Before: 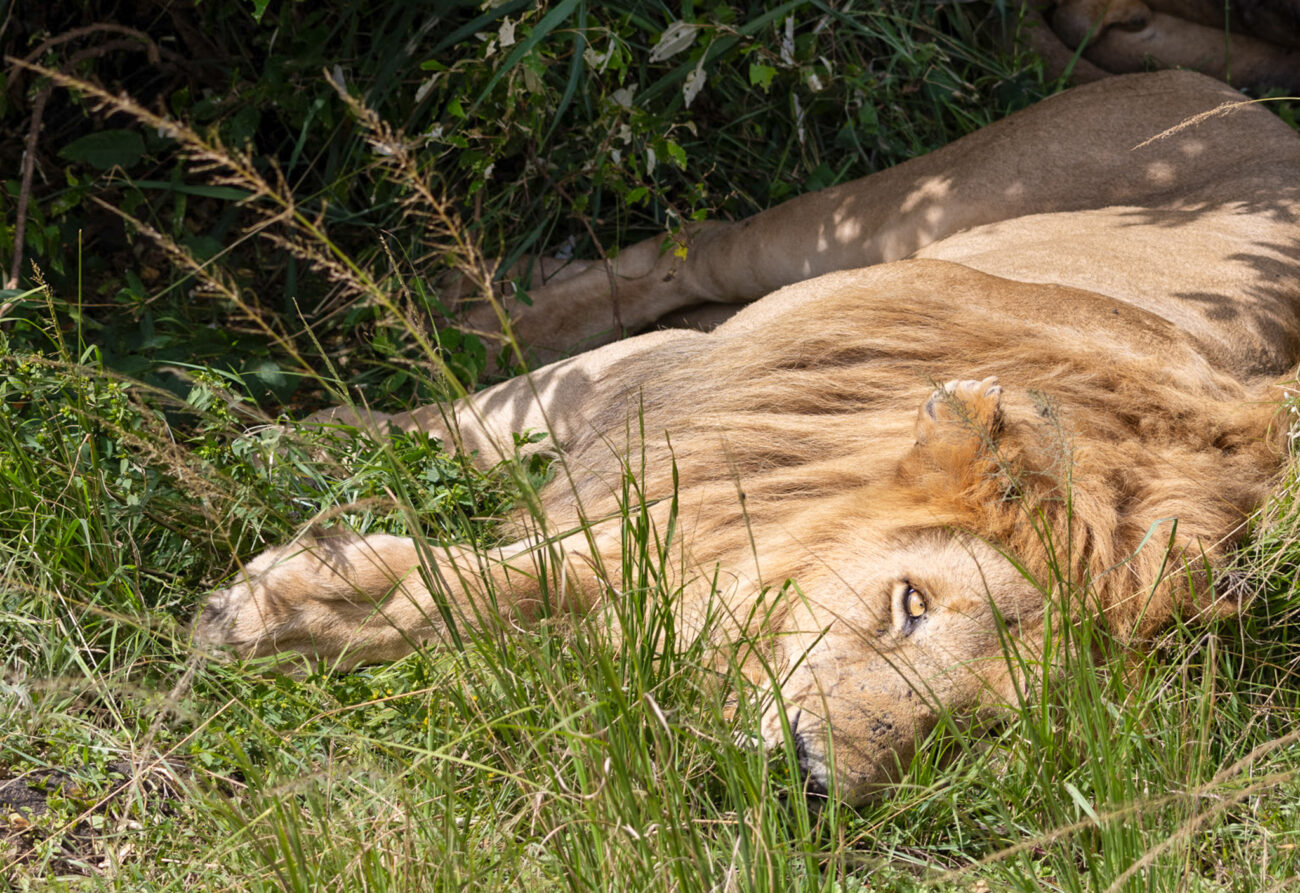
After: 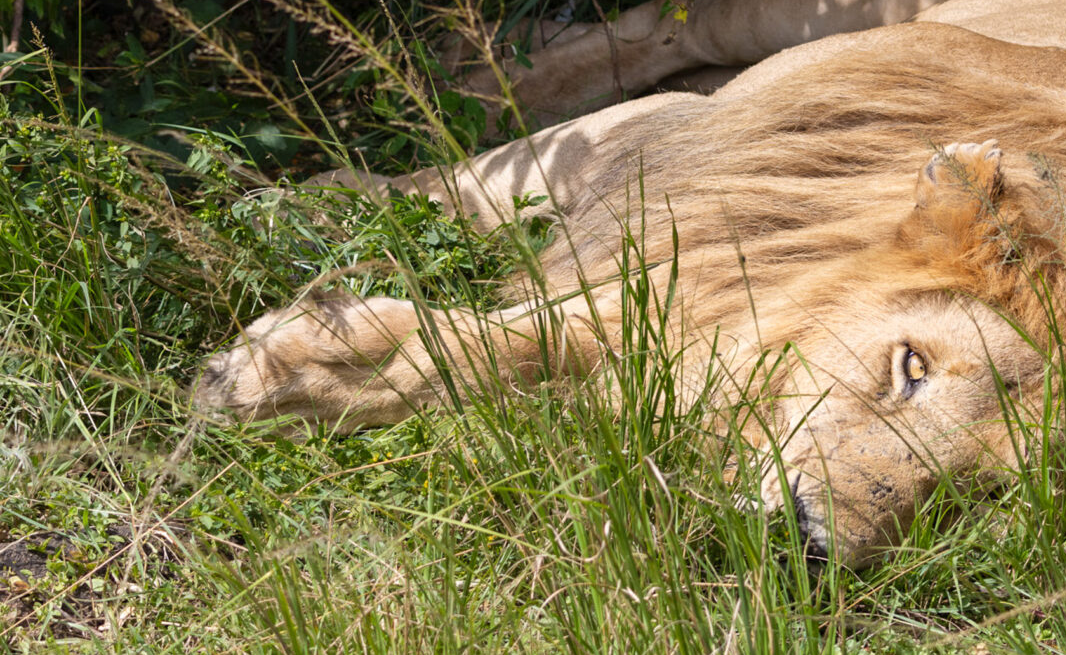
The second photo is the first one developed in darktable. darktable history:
crop: top 26.572%, right 17.997%
